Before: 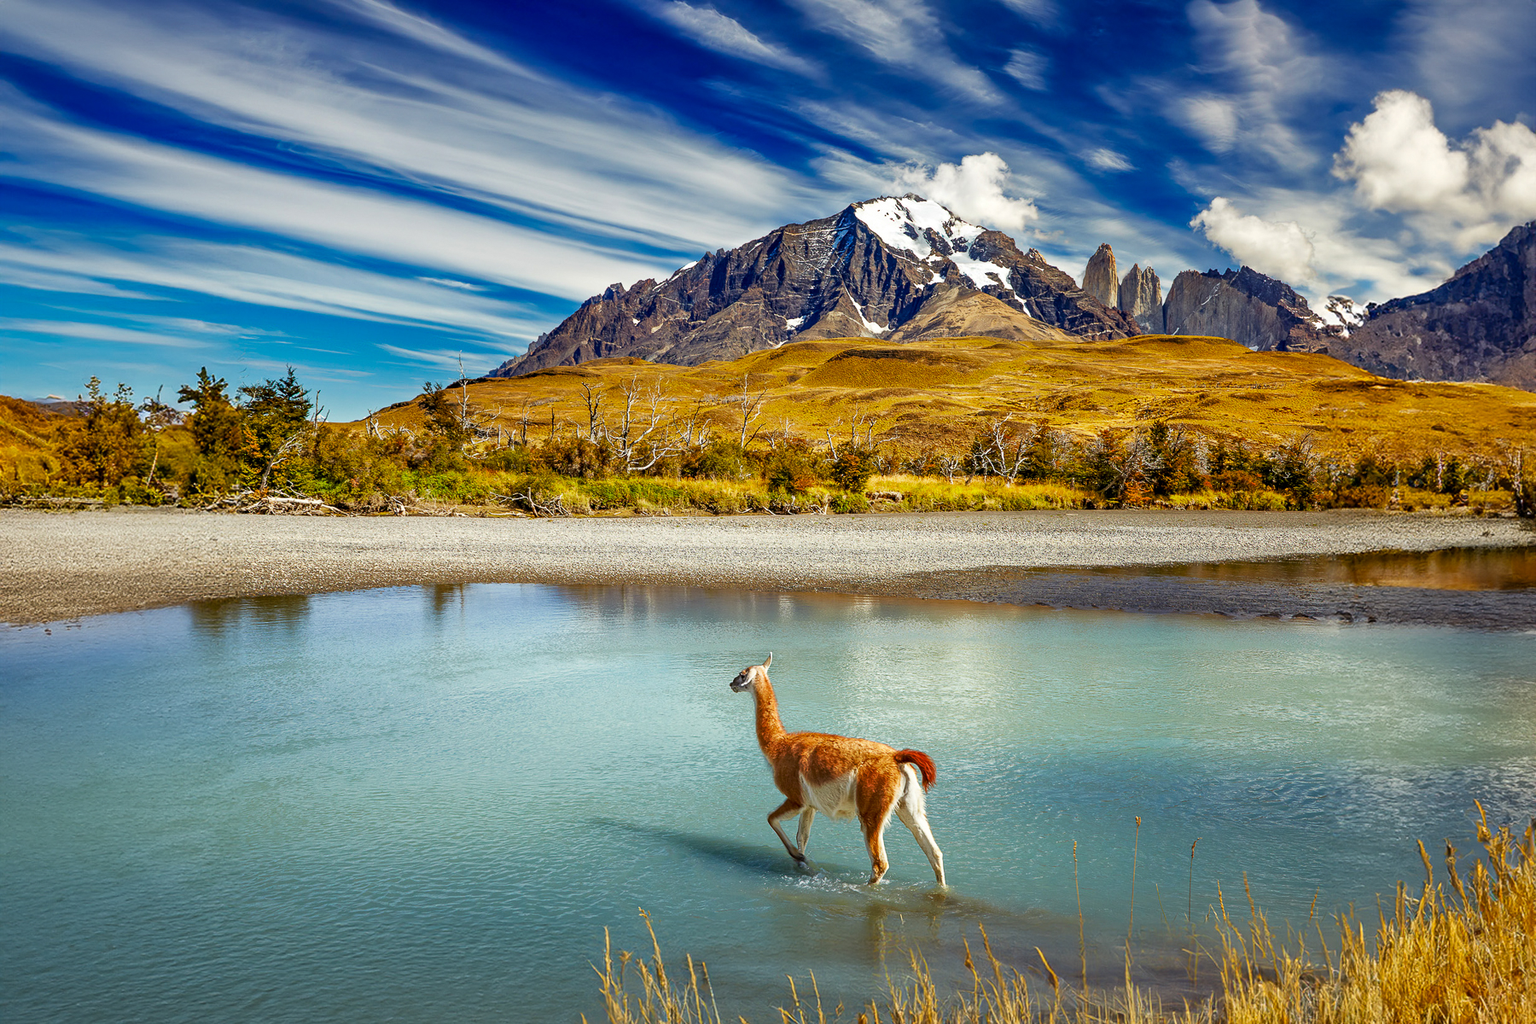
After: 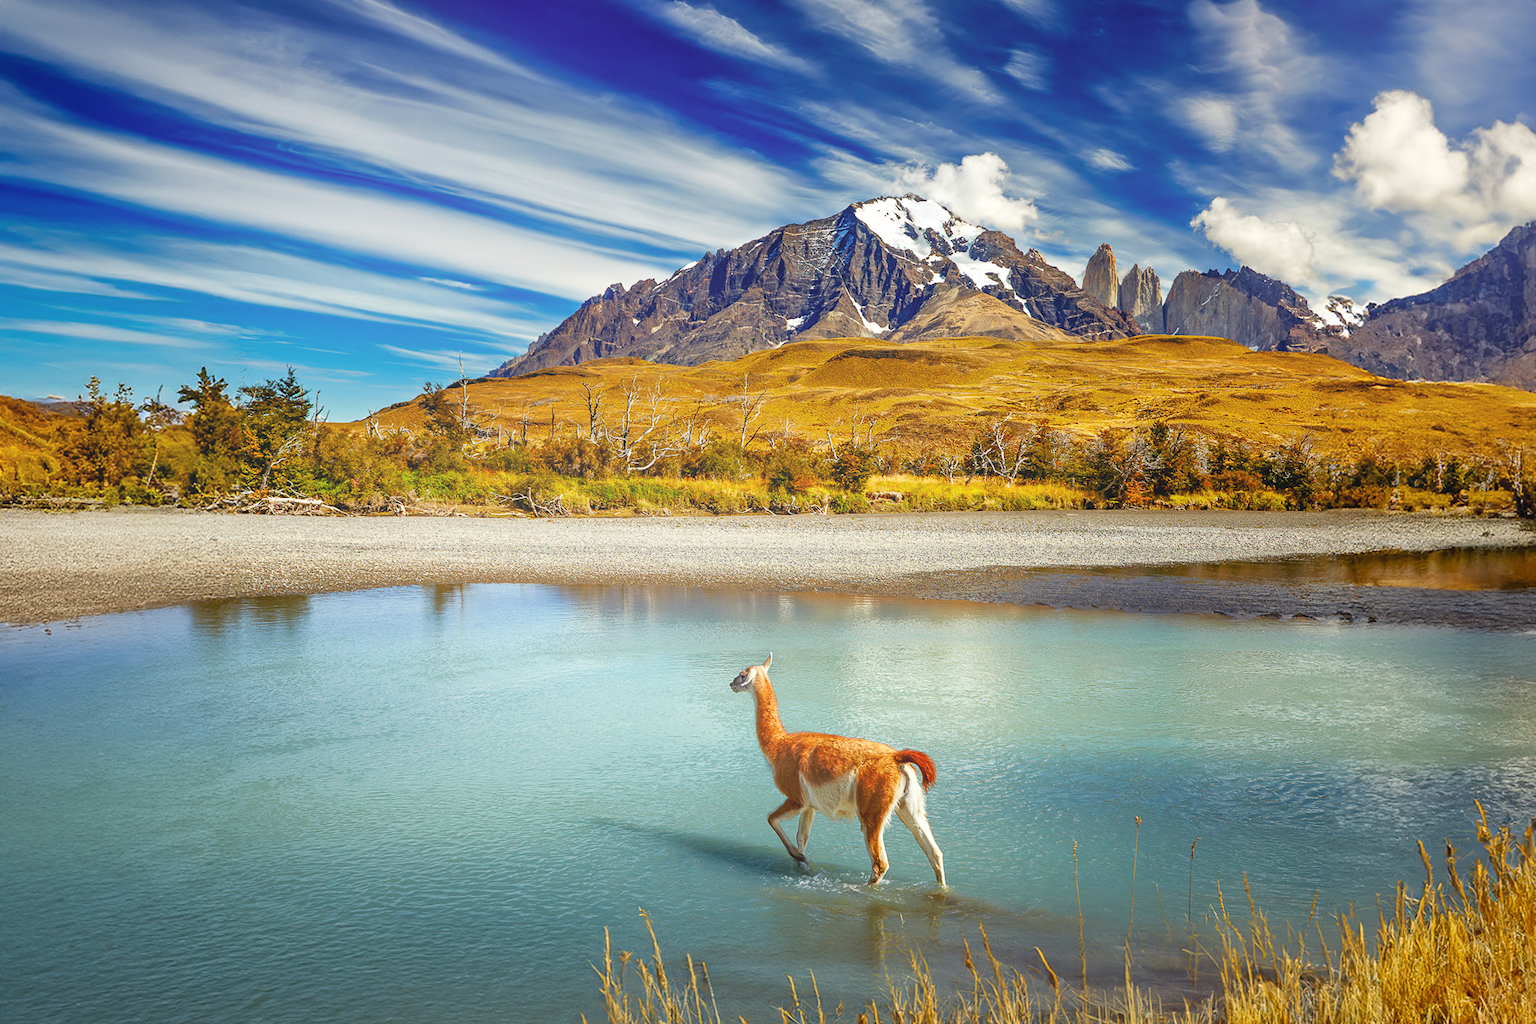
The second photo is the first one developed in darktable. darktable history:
tone equalizer: on, module defaults
bloom: size 38%, threshold 95%, strength 30%
